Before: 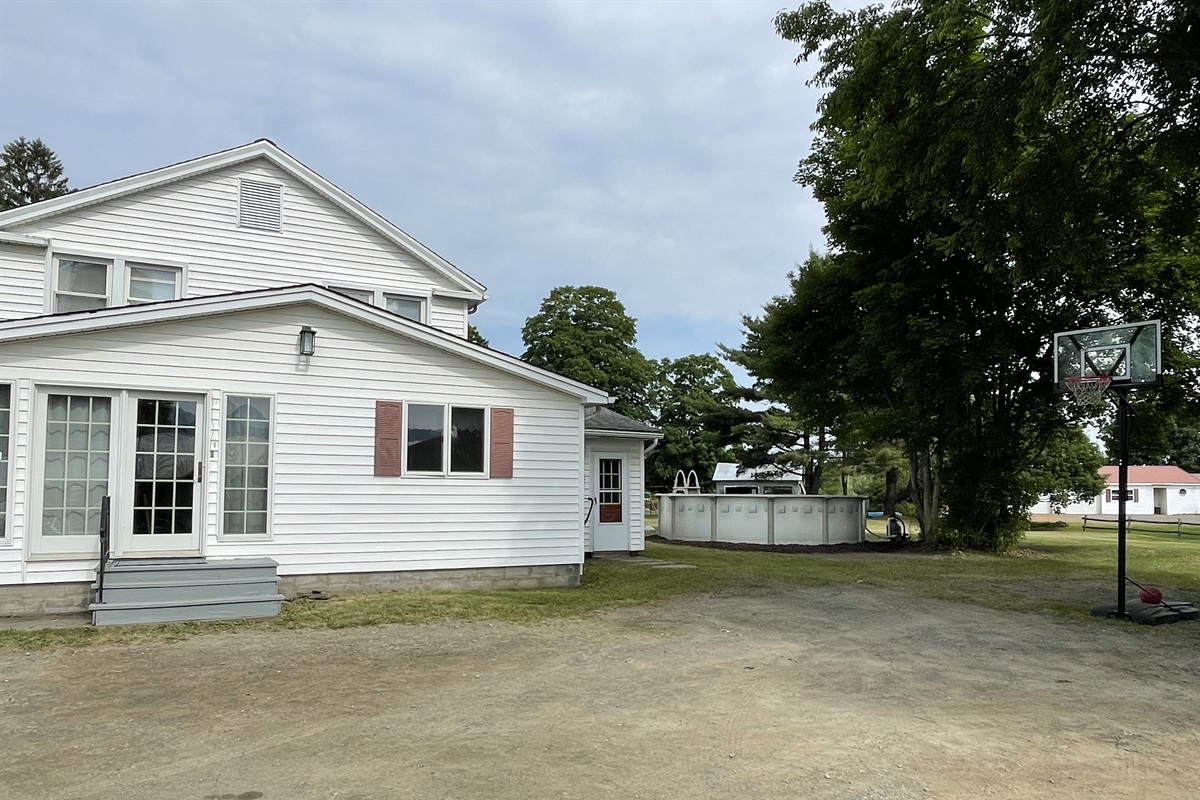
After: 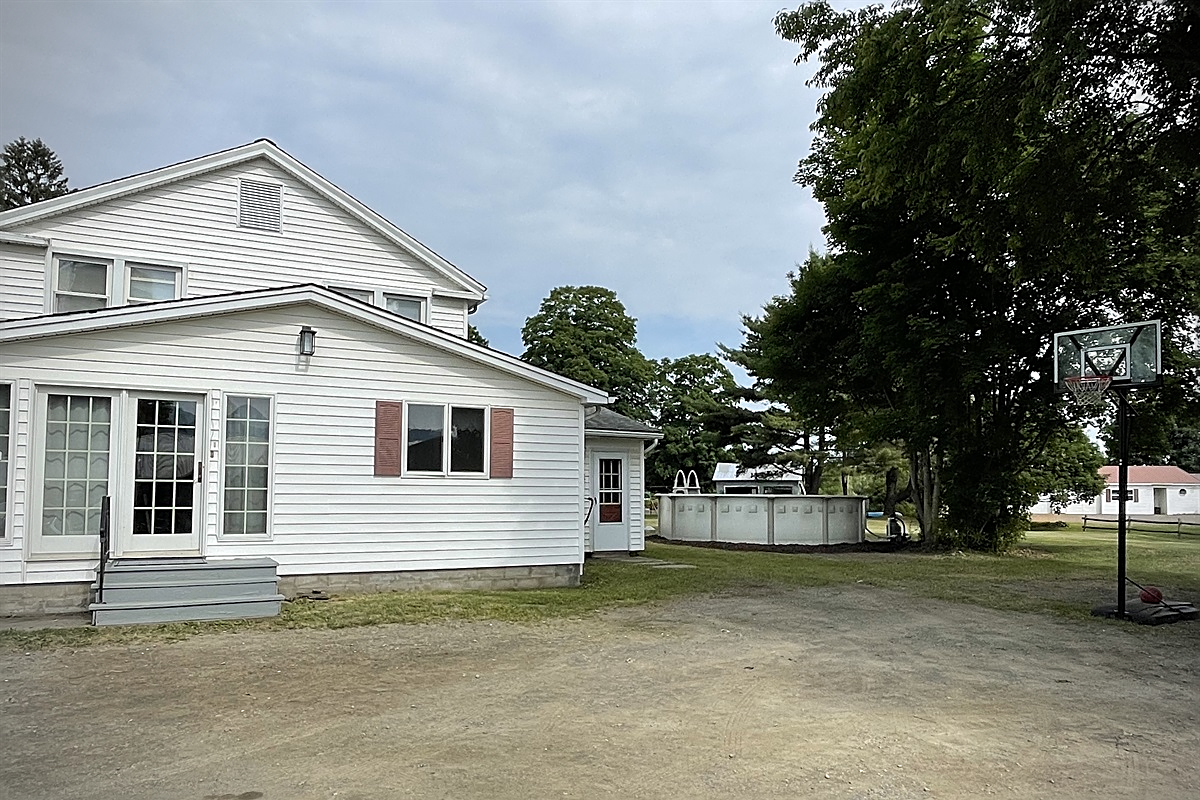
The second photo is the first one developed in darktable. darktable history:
sharpen: amount 0.576
vignetting: saturation -0.64
